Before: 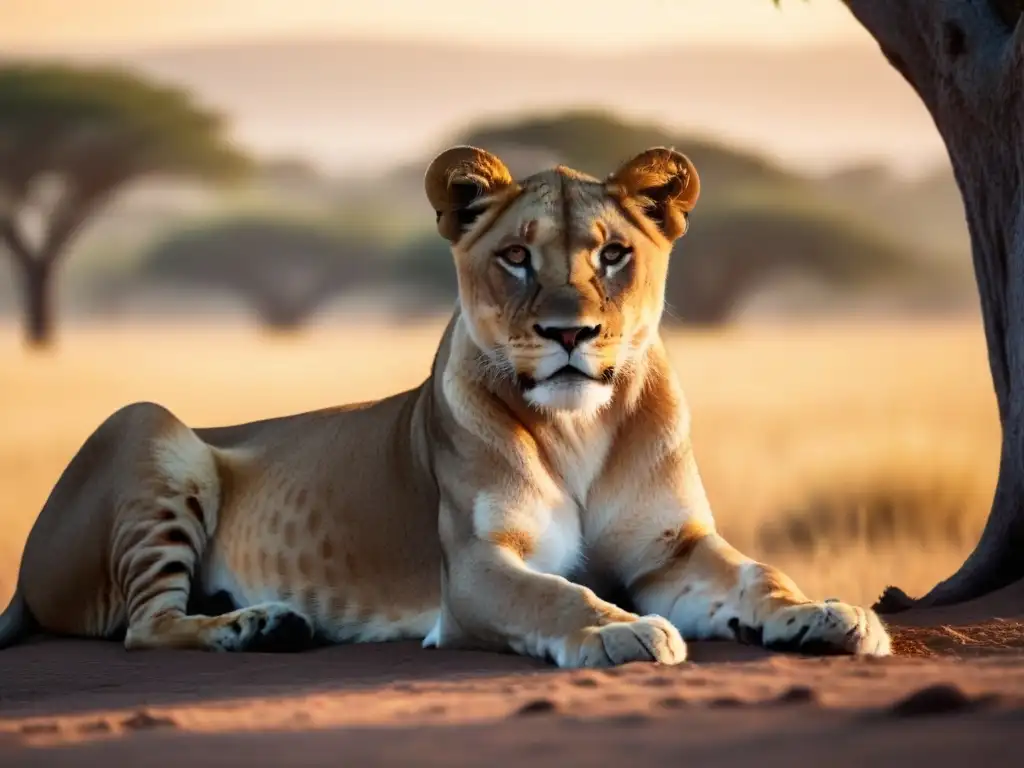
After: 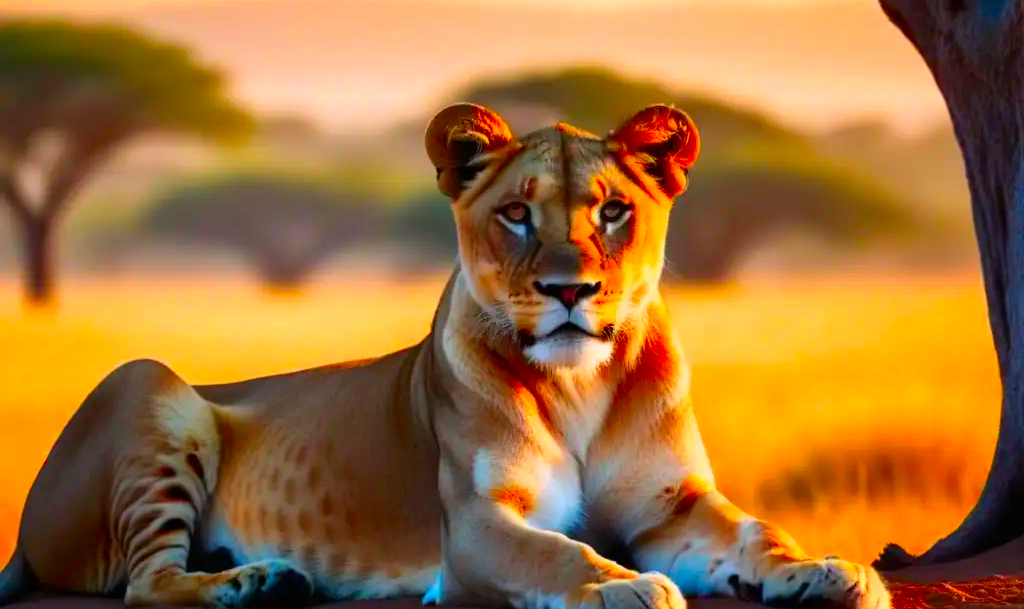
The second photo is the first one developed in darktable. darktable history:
crop and rotate: top 5.649%, bottom 15.002%
color correction: highlights a* 1.54, highlights b* -1.82, saturation 2.46
